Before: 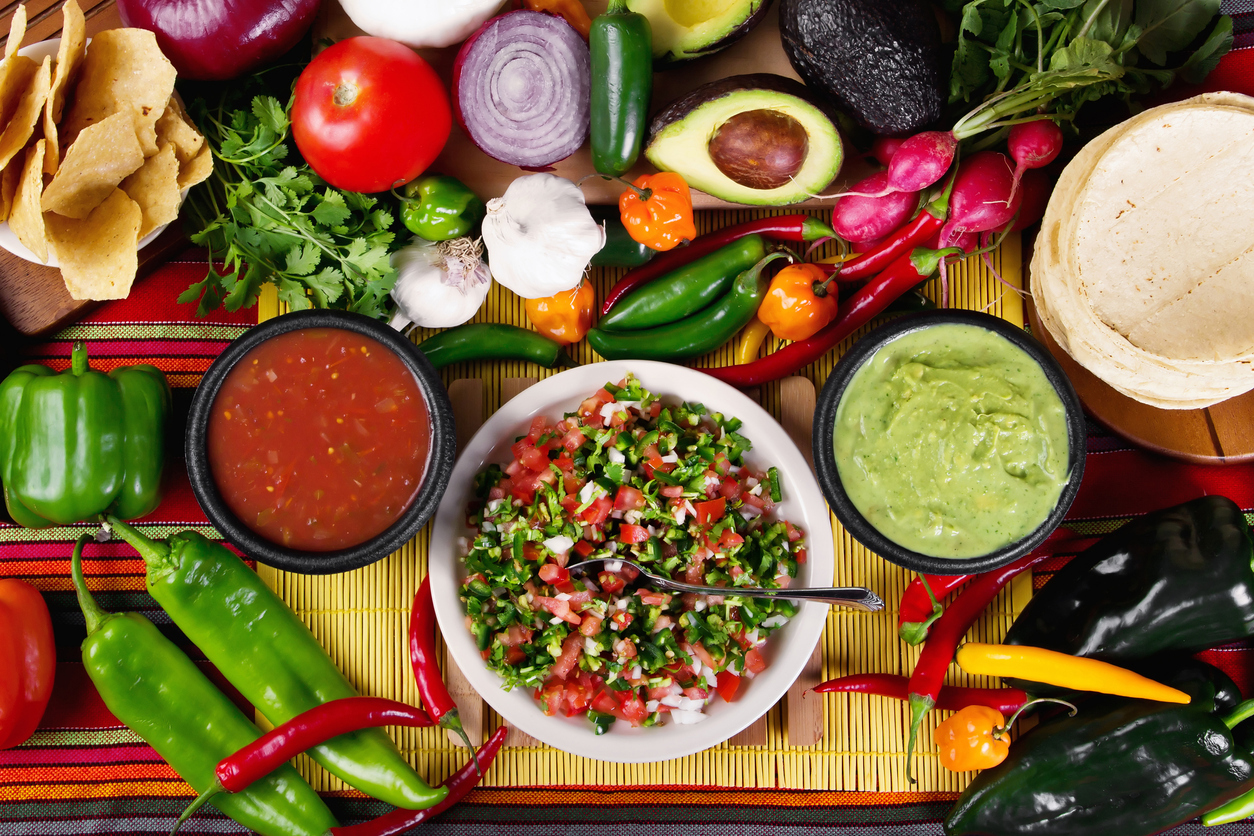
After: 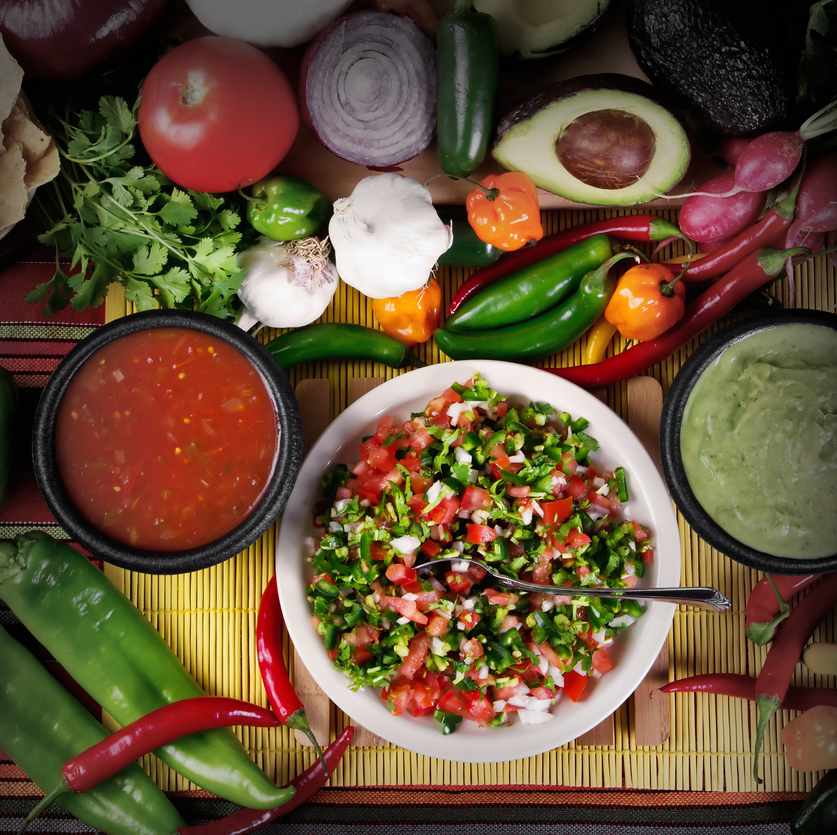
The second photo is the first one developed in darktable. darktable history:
crop and rotate: left 12.28%, right 20.952%
vignetting: fall-off start 53.82%, brightness -0.854, center (-0.035, 0.146), automatic ratio true, width/height ratio 1.315, shape 0.225
